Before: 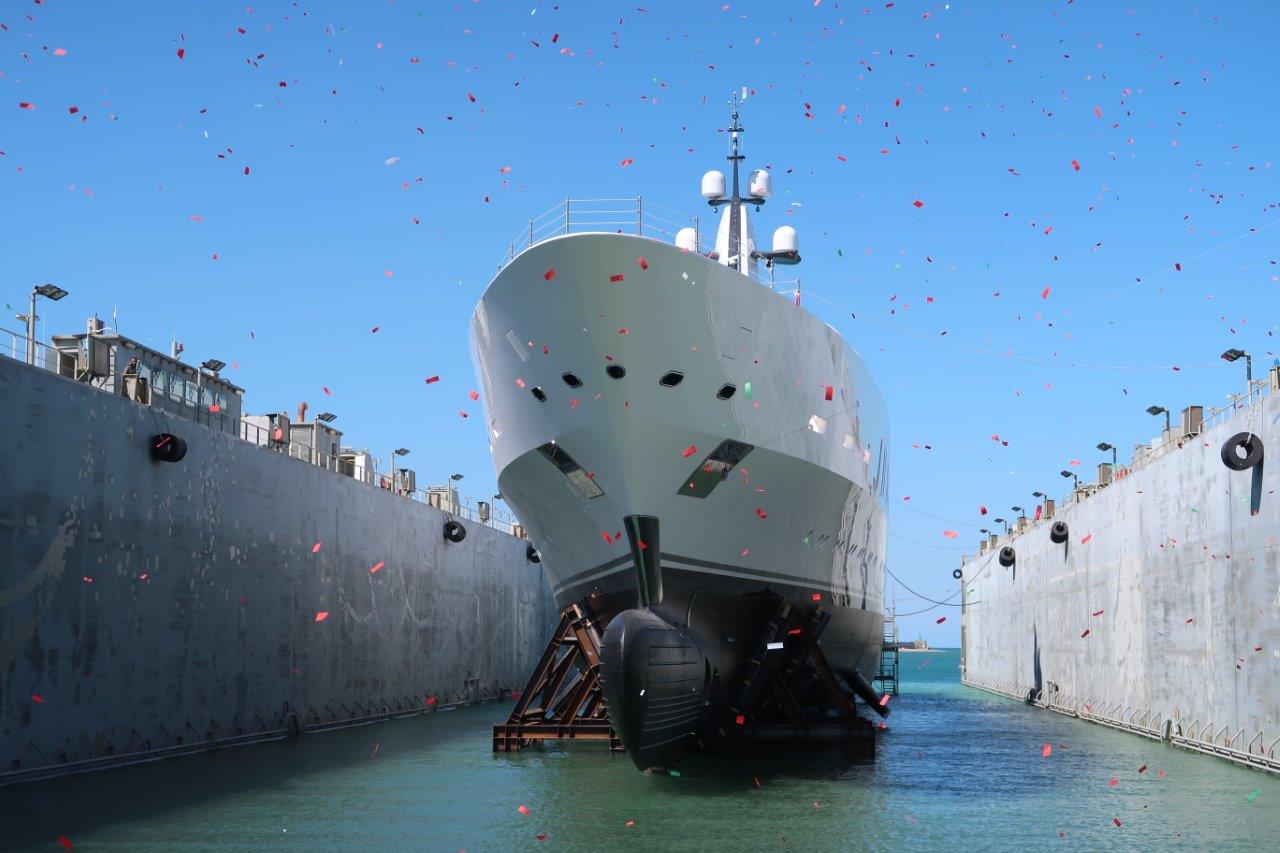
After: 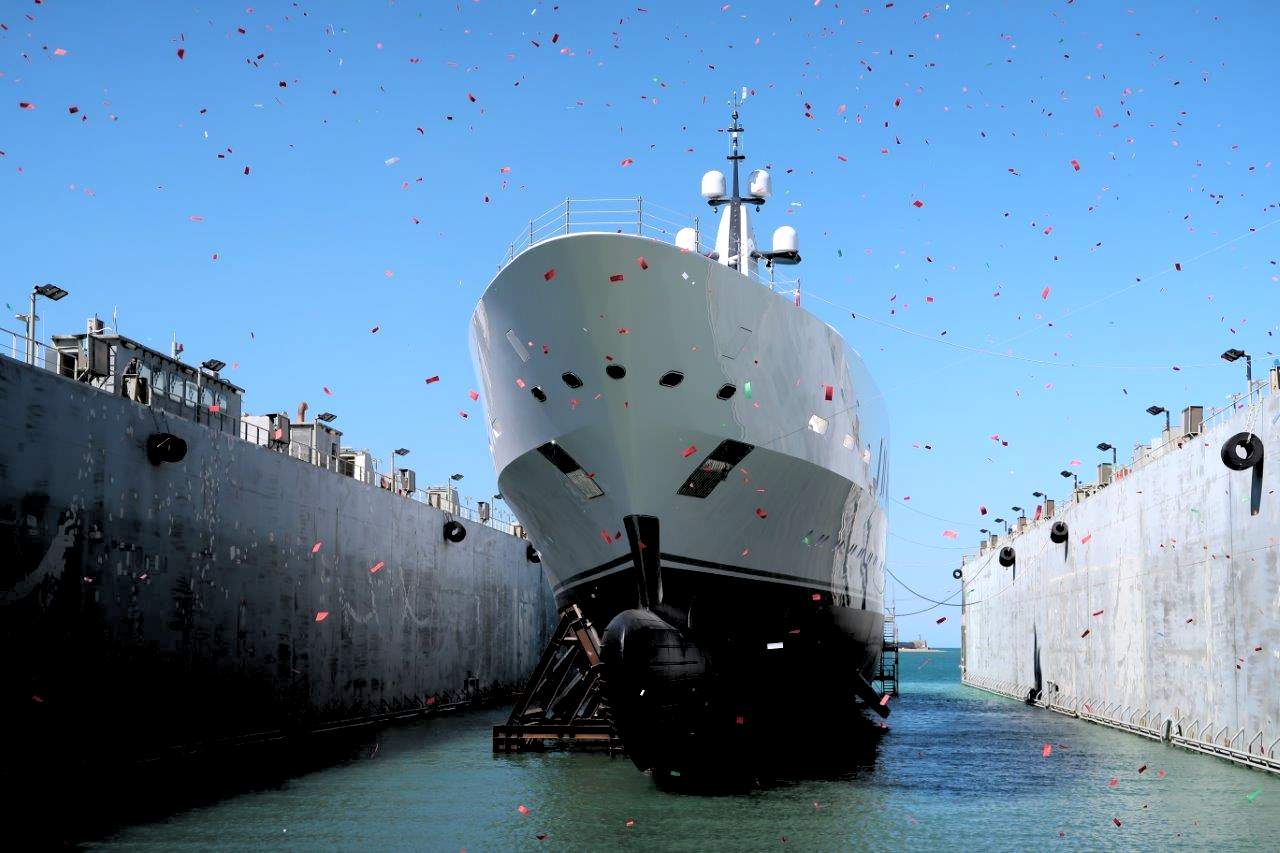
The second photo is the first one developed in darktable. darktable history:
shadows and highlights: shadows 0, highlights 40
rgb levels: levels [[0.034, 0.472, 0.904], [0, 0.5, 1], [0, 0.5, 1]]
